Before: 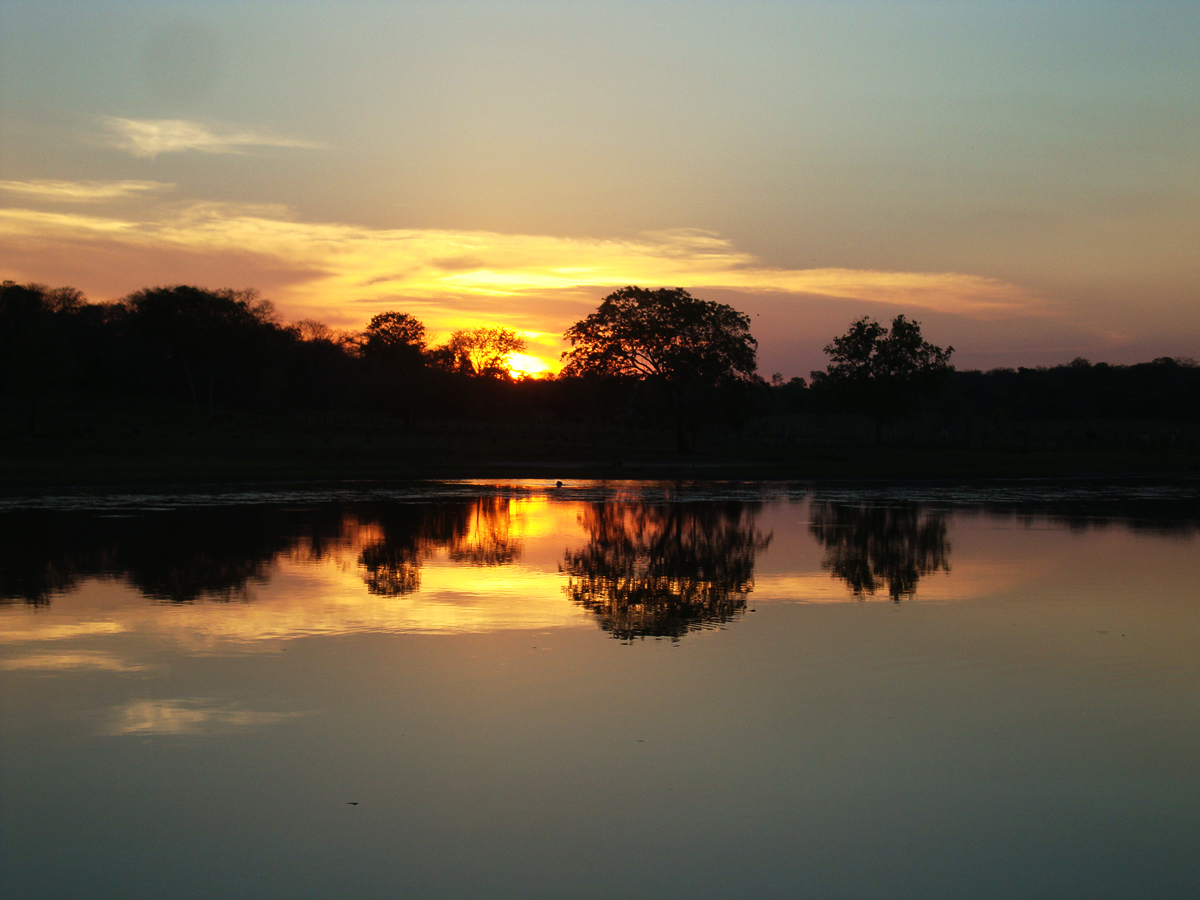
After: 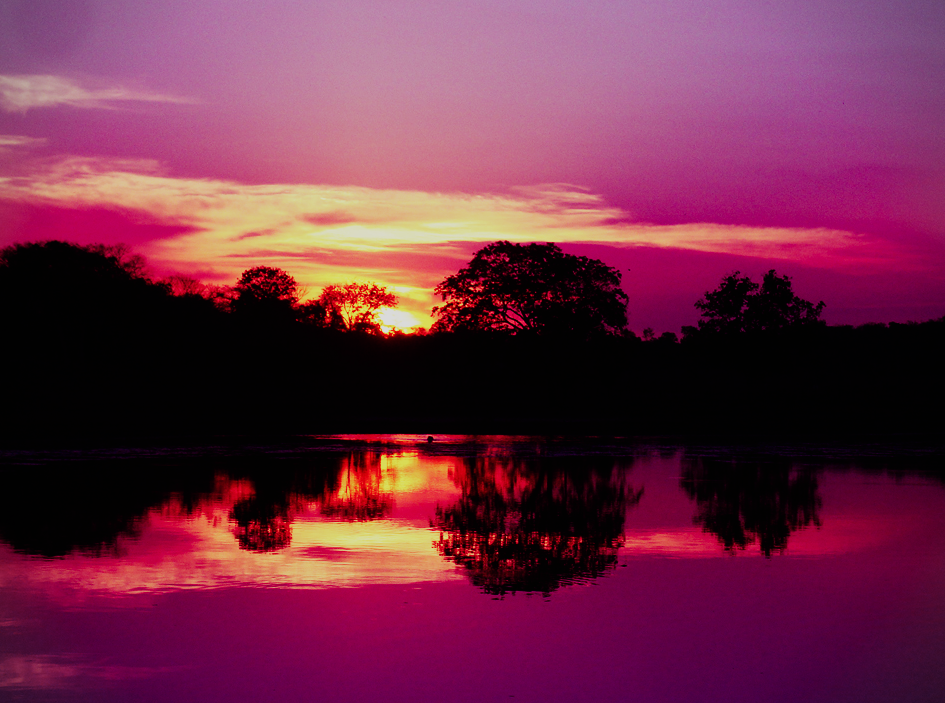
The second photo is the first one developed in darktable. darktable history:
crop and rotate: left 10.77%, top 5.1%, right 10.41%, bottom 16.76%
vignetting: fall-off start 91.19%
sigmoid: skew -0.2, preserve hue 0%, red attenuation 0.1, red rotation 0.035, green attenuation 0.1, green rotation -0.017, blue attenuation 0.15, blue rotation -0.052, base primaries Rec2020
color balance: mode lift, gamma, gain (sRGB), lift [1, 1, 0.101, 1]
